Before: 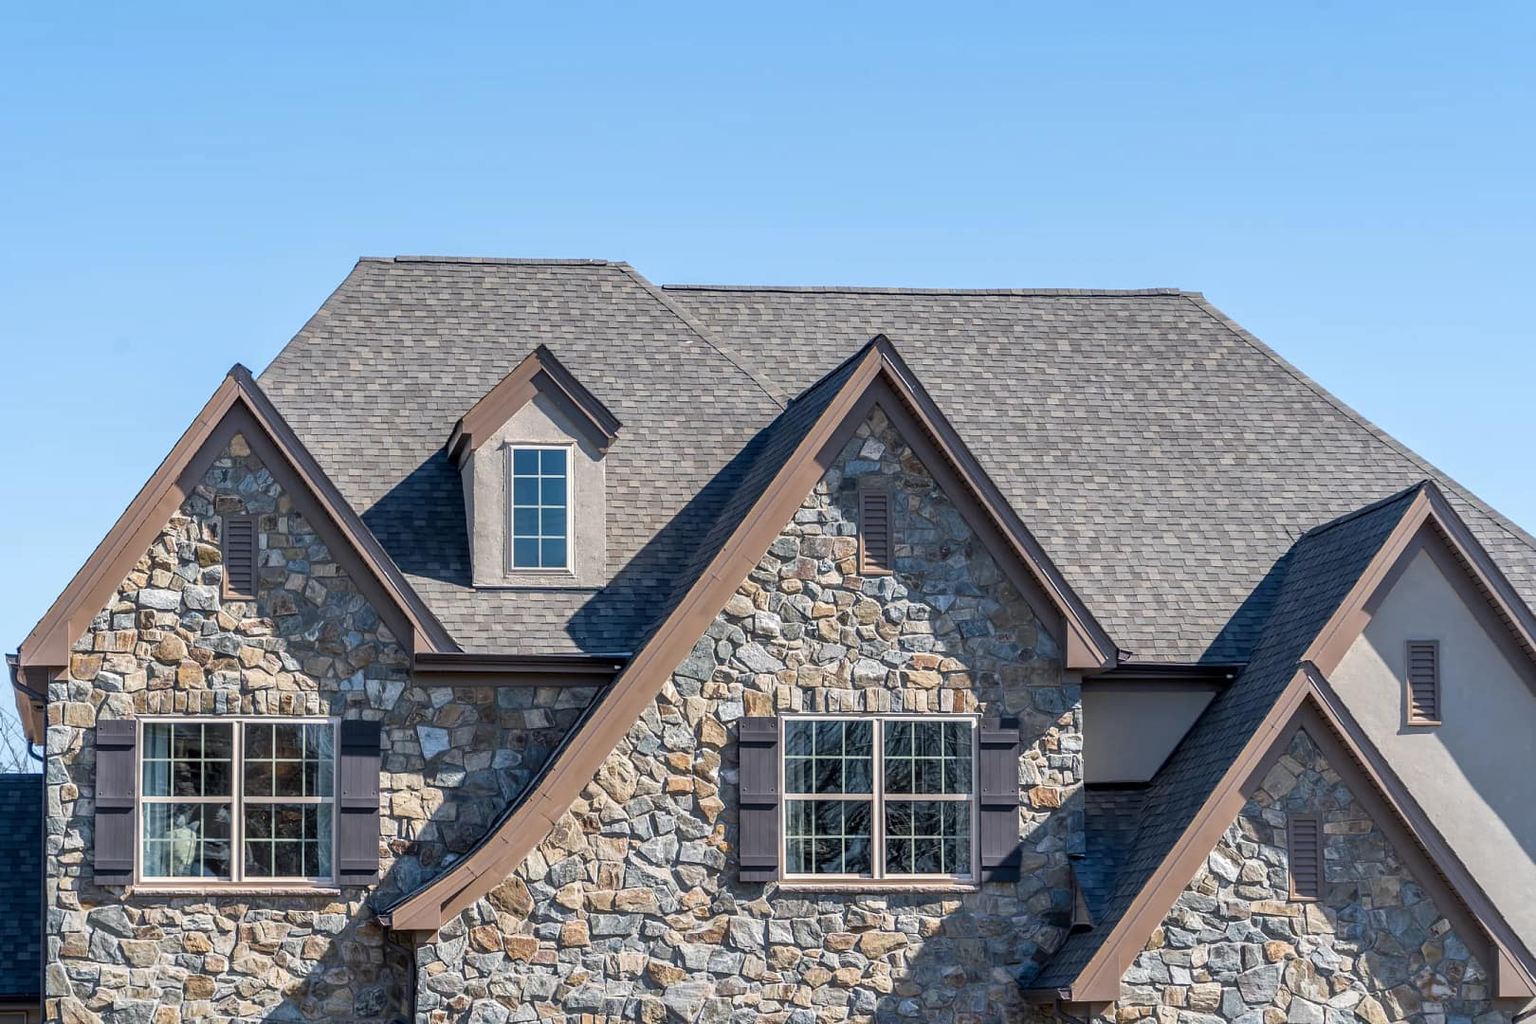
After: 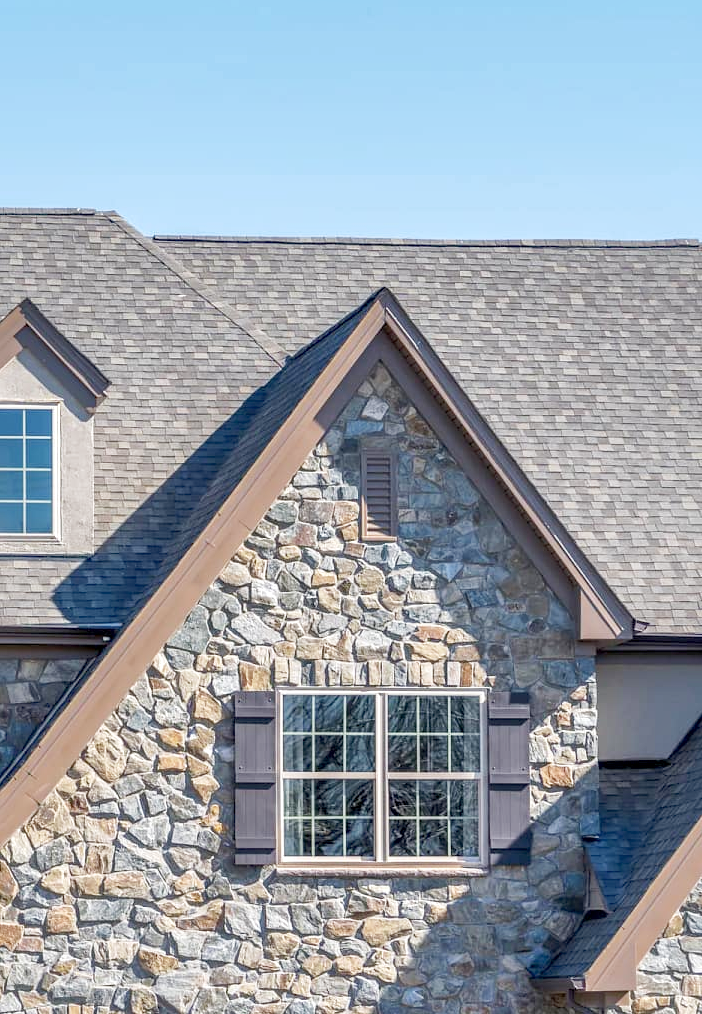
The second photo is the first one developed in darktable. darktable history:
shadows and highlights: on, module defaults
crop: left 33.702%, top 6.071%, right 22.924%
base curve: curves: ch0 [(0, 0) (0.204, 0.334) (0.55, 0.733) (1, 1)], preserve colors none
exposure: exposure 0.203 EV, compensate highlight preservation false
contrast equalizer: y [[0.5, 0.502, 0.506, 0.511, 0.52, 0.537], [0.5 ×6], [0.505, 0.509, 0.518, 0.534, 0.553, 0.561], [0 ×6], [0 ×6]]
